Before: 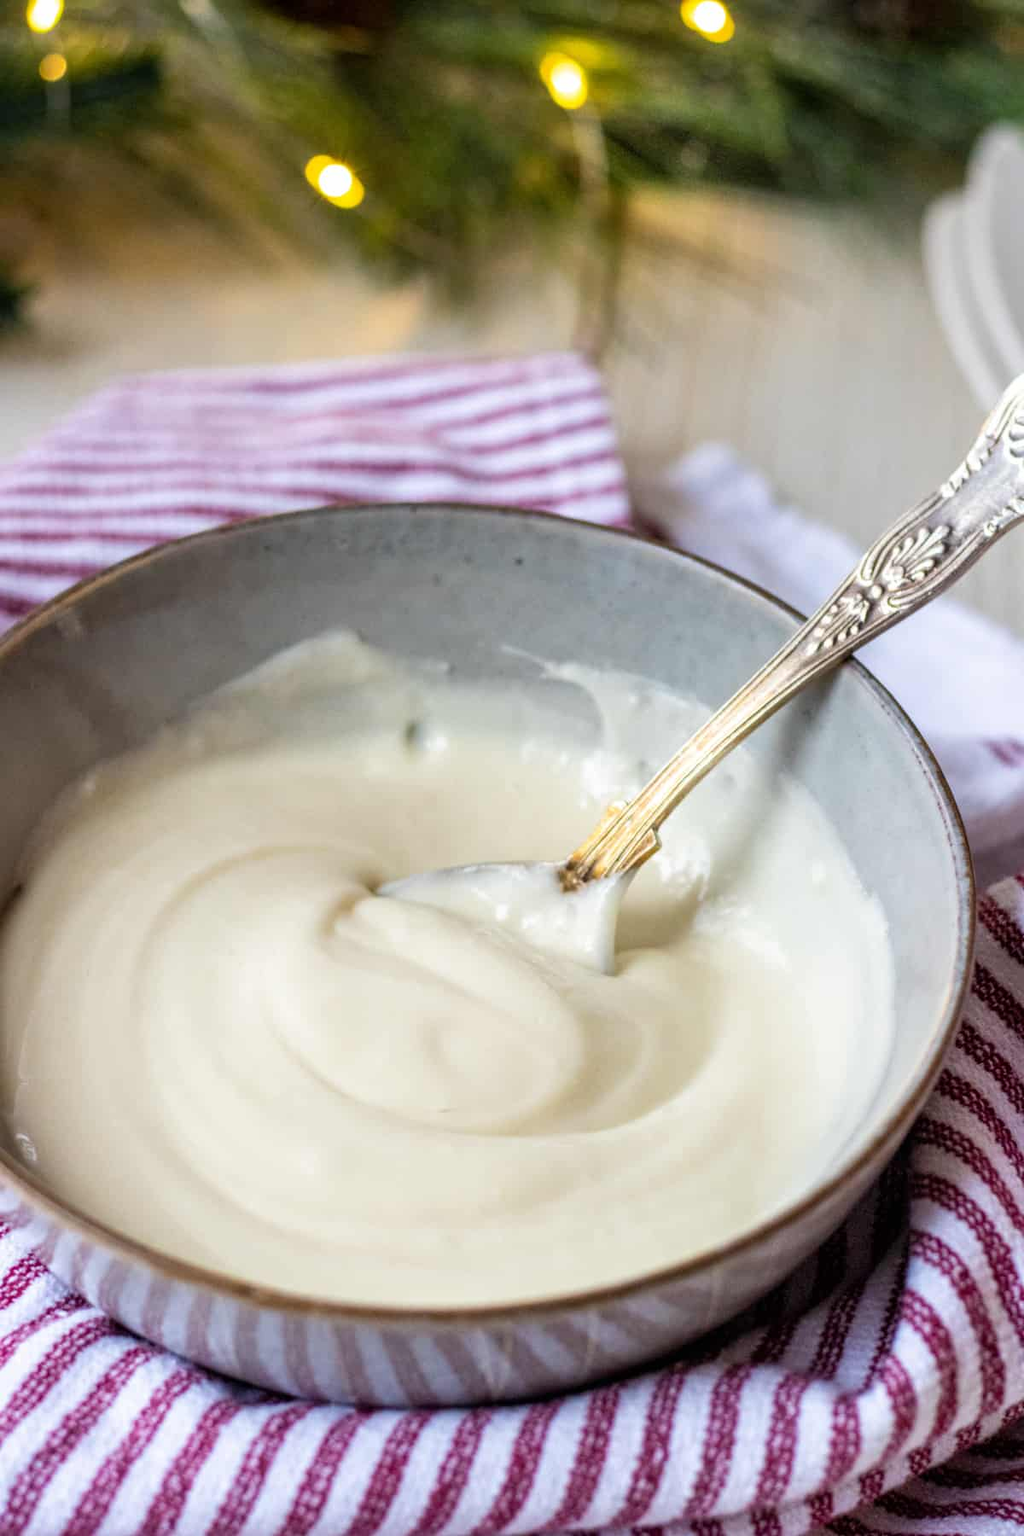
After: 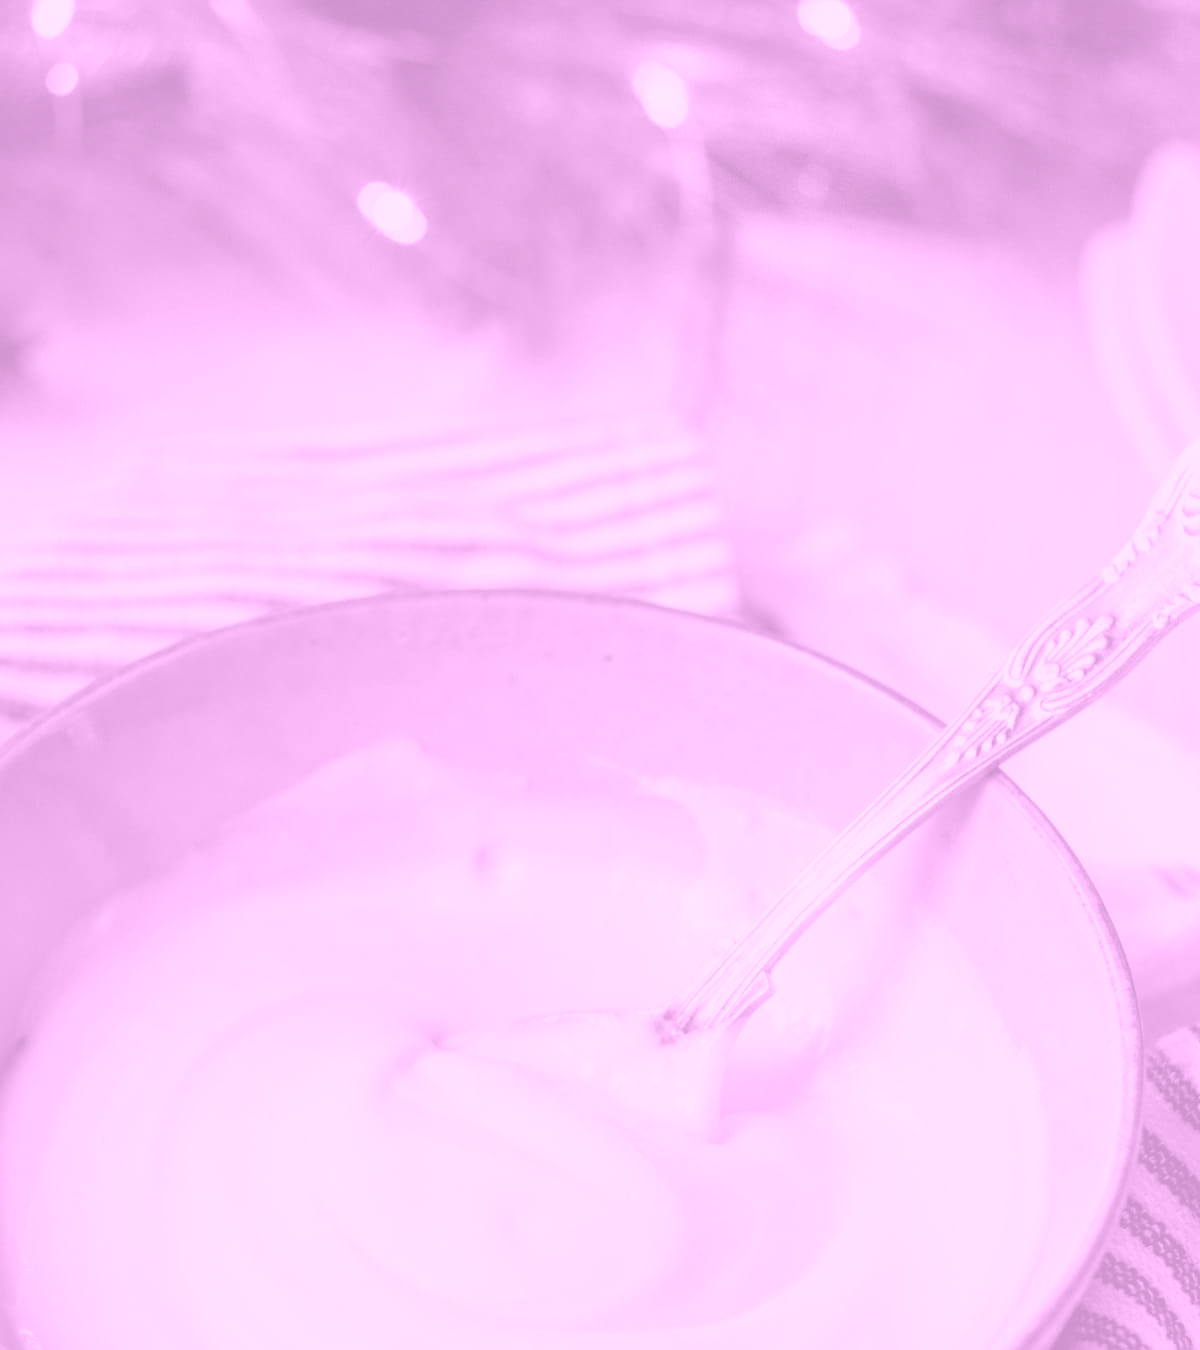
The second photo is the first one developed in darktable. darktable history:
crop: bottom 24.988%
colorize: hue 331.2°, saturation 75%, source mix 30.28%, lightness 70.52%, version 1
